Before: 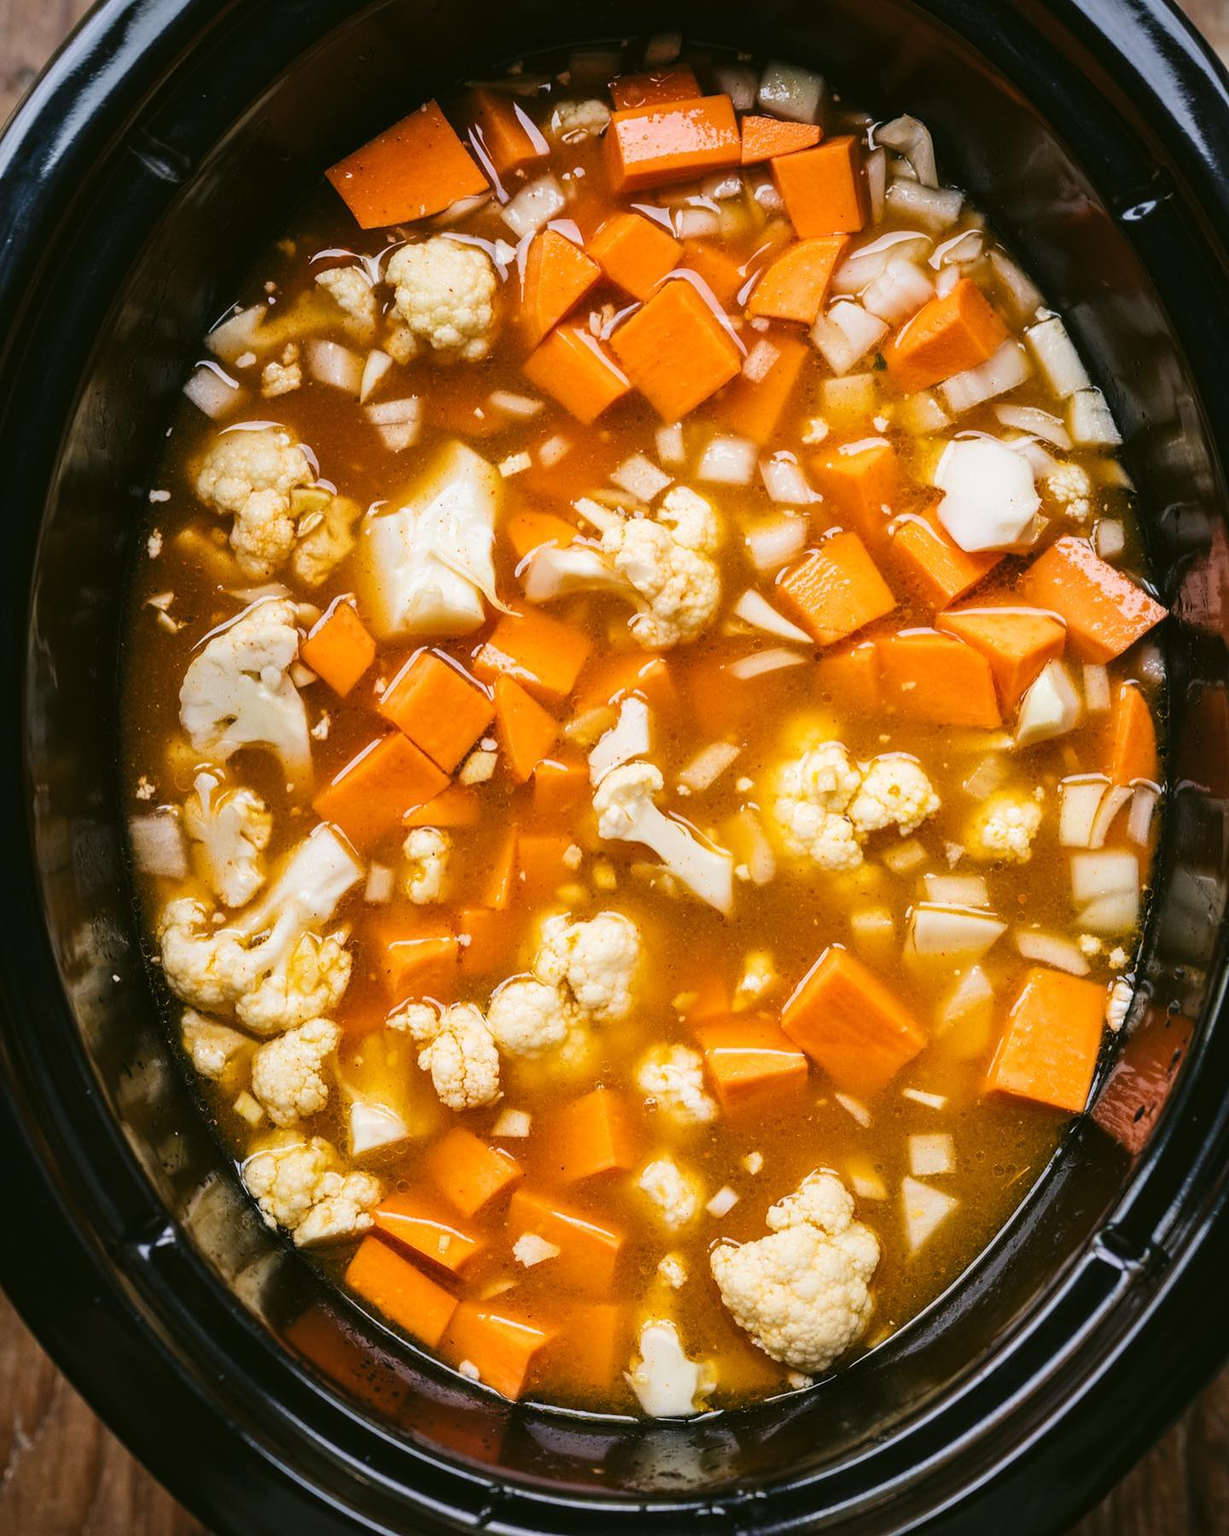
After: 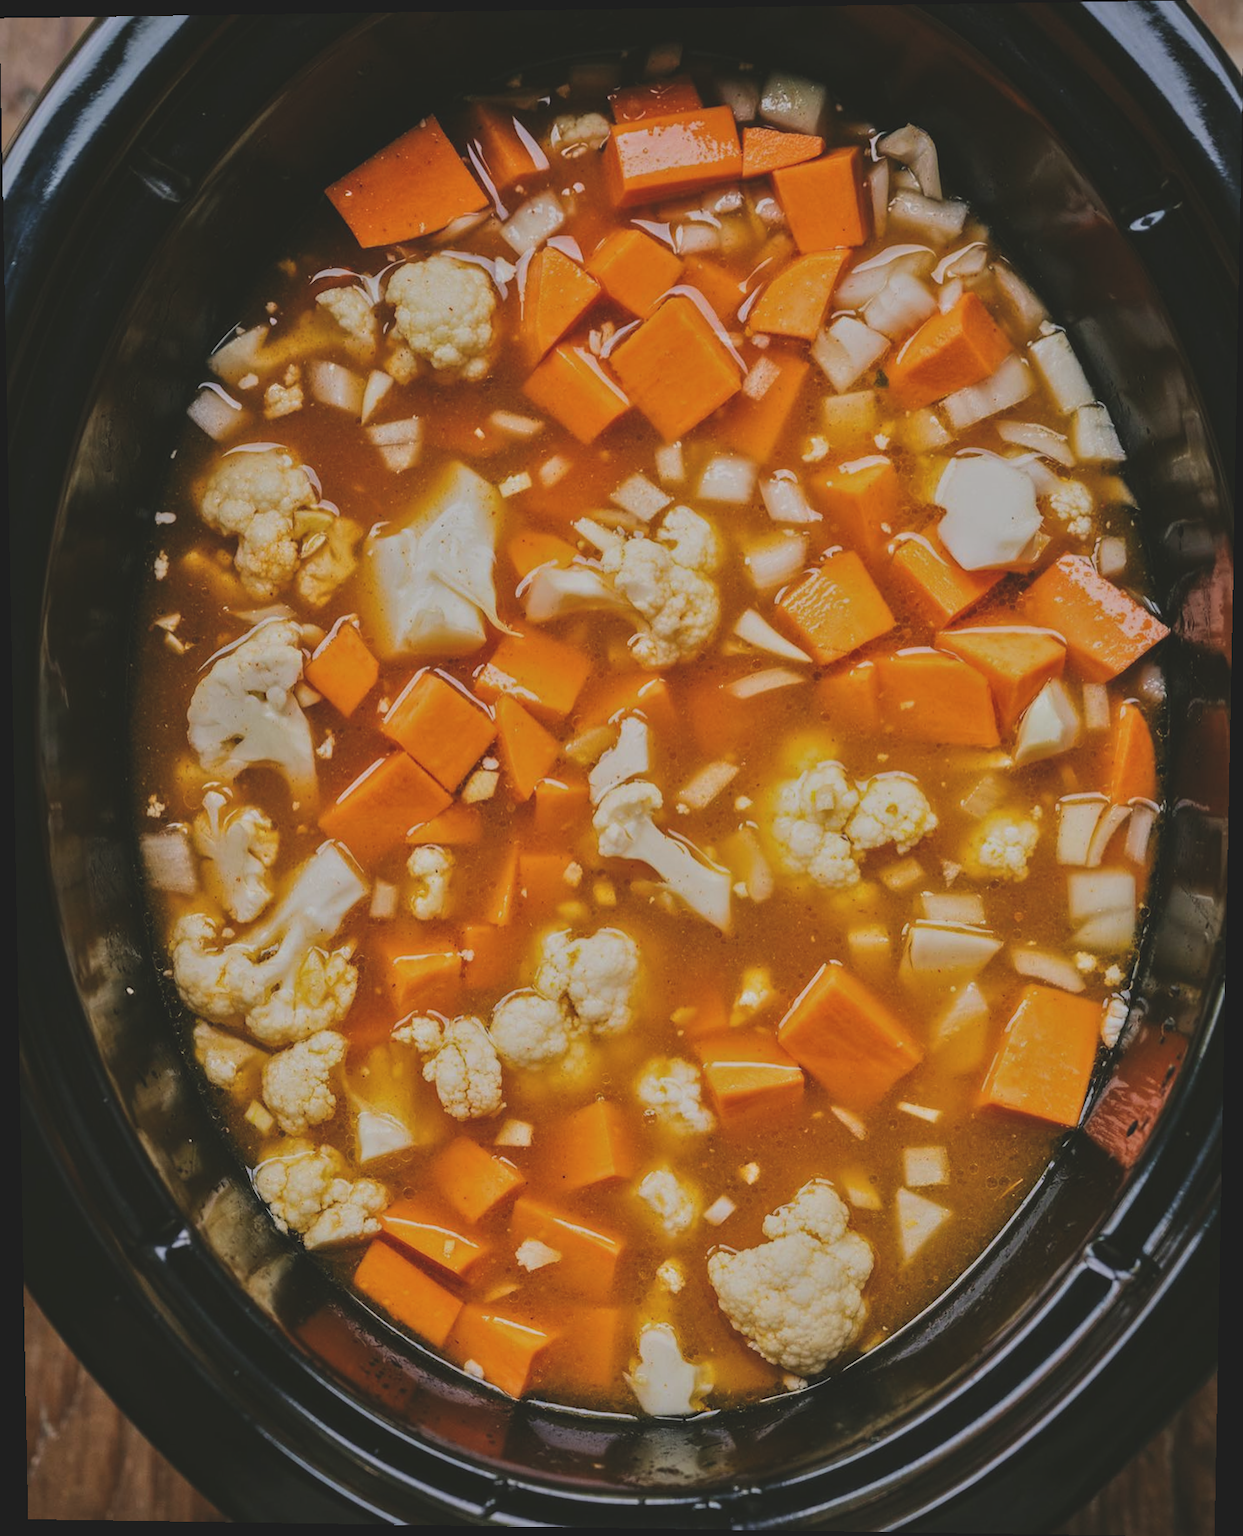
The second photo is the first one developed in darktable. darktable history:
exposure: black level correction -0.015, exposure -0.125 EV, compensate highlight preservation false
tone equalizer: -8 EV -0.002 EV, -7 EV 0.005 EV, -6 EV -0.008 EV, -5 EV 0.007 EV, -4 EV -0.042 EV, -3 EV -0.233 EV, -2 EV -0.662 EV, -1 EV -0.983 EV, +0 EV -0.969 EV, smoothing diameter 2%, edges refinement/feathering 20, mask exposure compensation -1.57 EV, filter diffusion 5
rotate and perspective: lens shift (vertical) 0.048, lens shift (horizontal) -0.024, automatic cropping off
